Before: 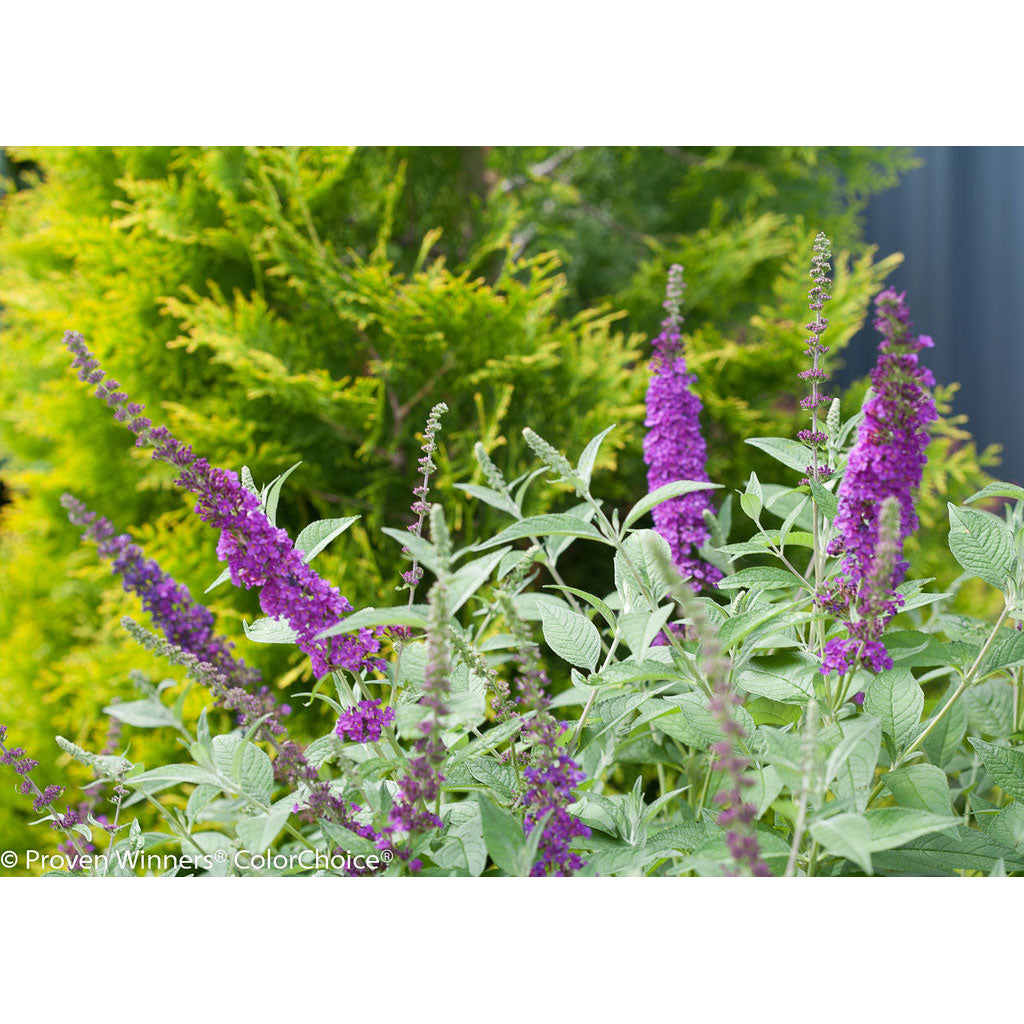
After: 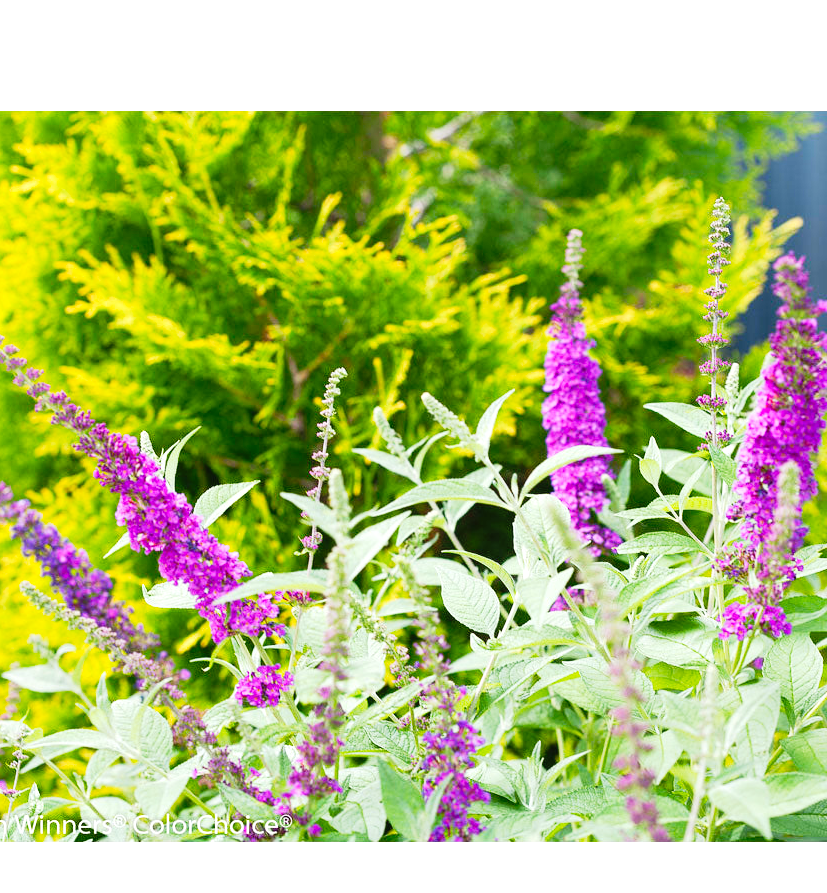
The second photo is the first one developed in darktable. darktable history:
crop: left 9.924%, top 3.504%, right 9.298%, bottom 9.223%
contrast brightness saturation: saturation 0.123
color balance rgb: perceptual saturation grading › global saturation 0.701%, perceptual brilliance grading › global brilliance 11.745%, global vibrance 20%
exposure: exposure 0.249 EV, compensate exposure bias true, compensate highlight preservation false
tone curve: curves: ch0 [(0, 0.022) (0.114, 0.096) (0.282, 0.299) (0.456, 0.51) (0.613, 0.693) (0.786, 0.843) (0.999, 0.949)]; ch1 [(0, 0) (0.384, 0.365) (0.463, 0.447) (0.486, 0.474) (0.503, 0.5) (0.535, 0.522) (0.555, 0.546) (0.593, 0.599) (0.755, 0.793) (1, 1)]; ch2 [(0, 0) (0.369, 0.375) (0.449, 0.434) (0.501, 0.5) (0.528, 0.517) (0.561, 0.57) (0.612, 0.631) (0.668, 0.659) (1, 1)], preserve colors none
